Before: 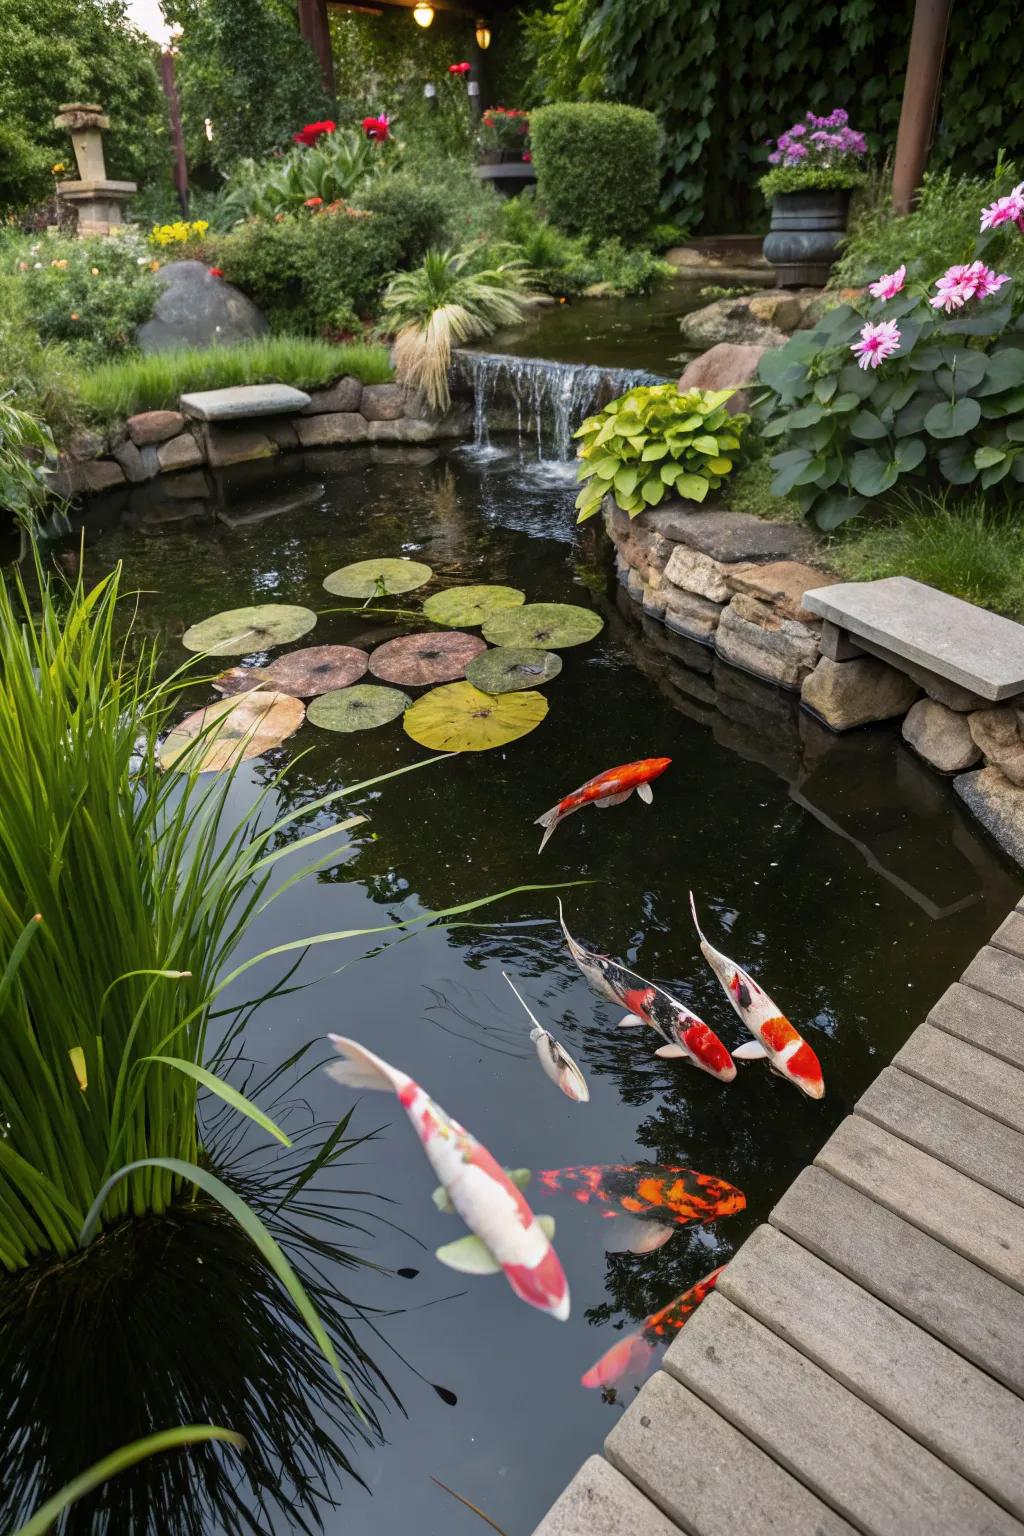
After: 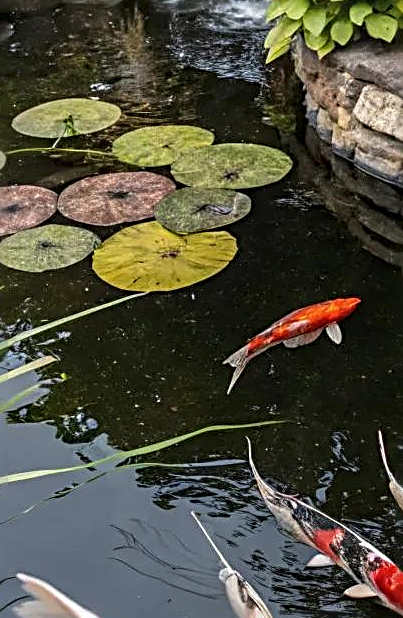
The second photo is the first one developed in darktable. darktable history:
sharpen: radius 2.817, amount 0.705
crop: left 30.412%, top 29.981%, right 30.2%, bottom 29.772%
local contrast: detail 130%
